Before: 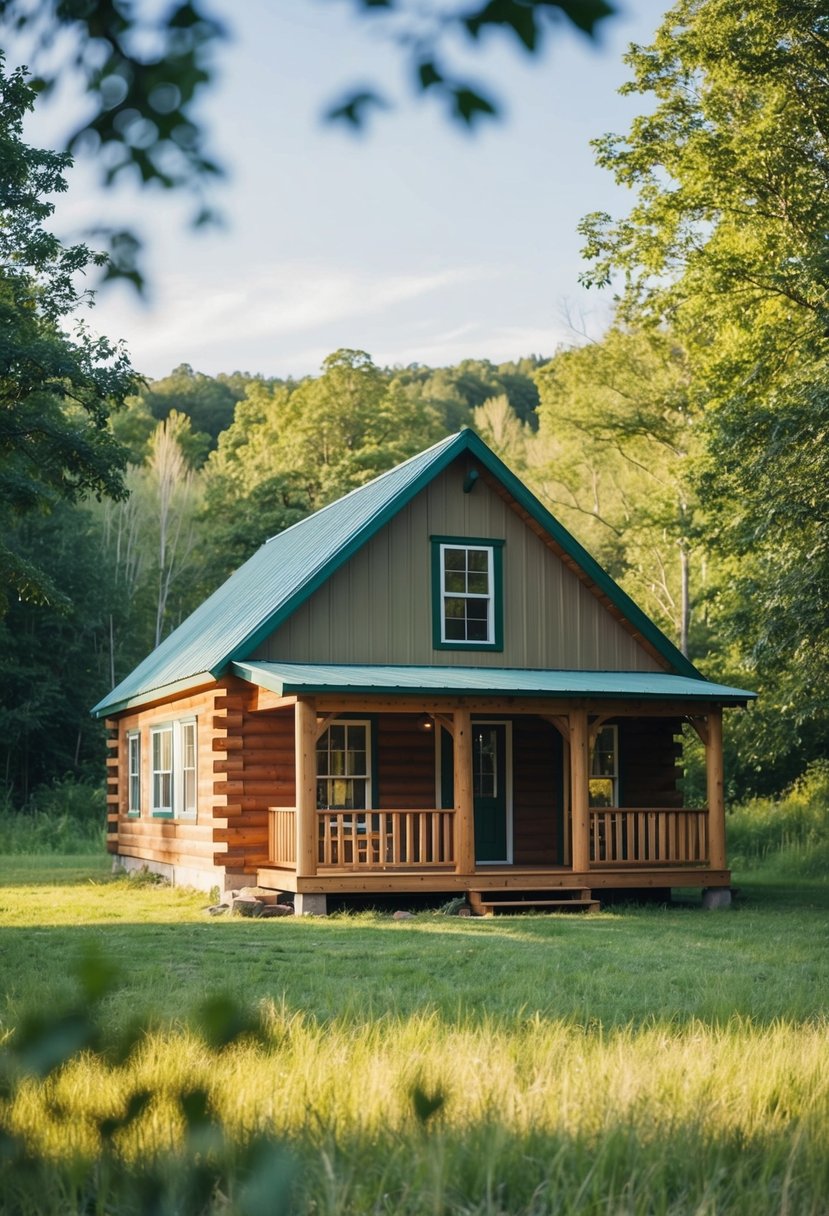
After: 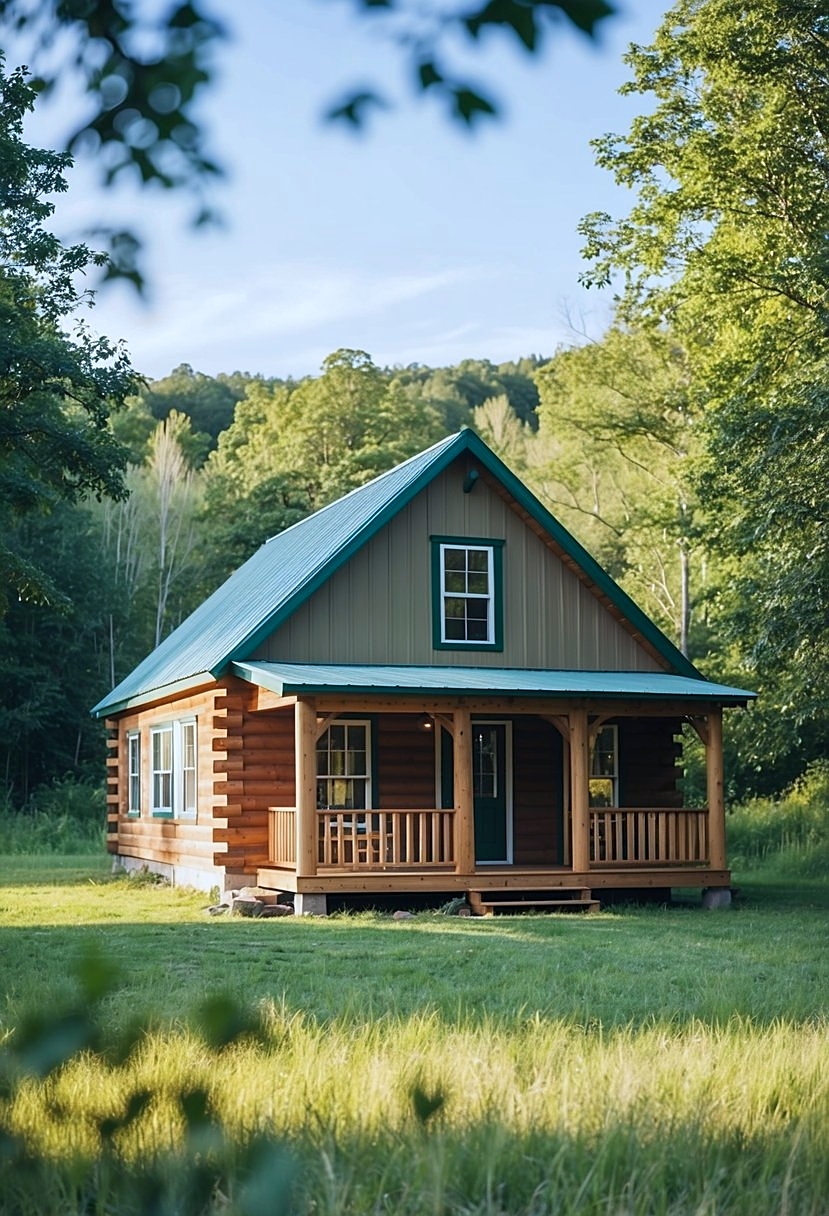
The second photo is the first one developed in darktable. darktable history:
color calibration: gray › normalize channels true, x 0.37, y 0.382, temperature 4314.57 K, gamut compression 0.012
sharpen: radius 1.934
